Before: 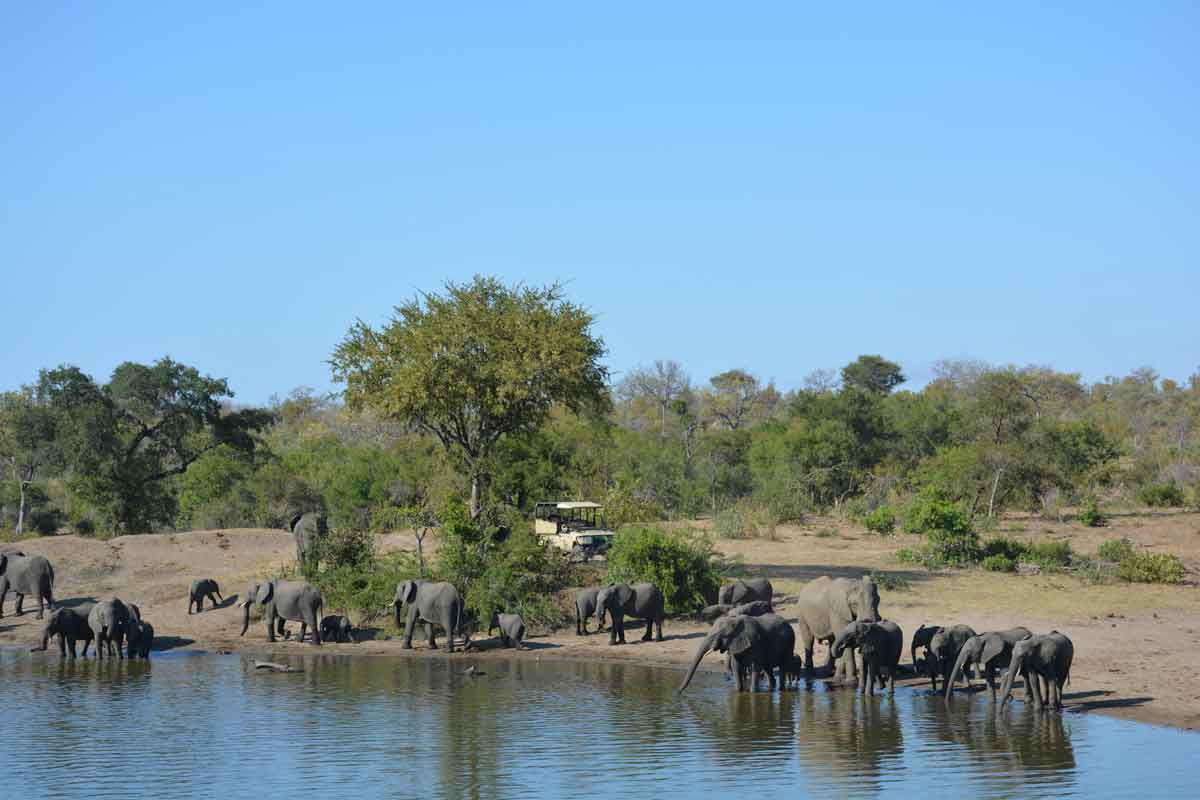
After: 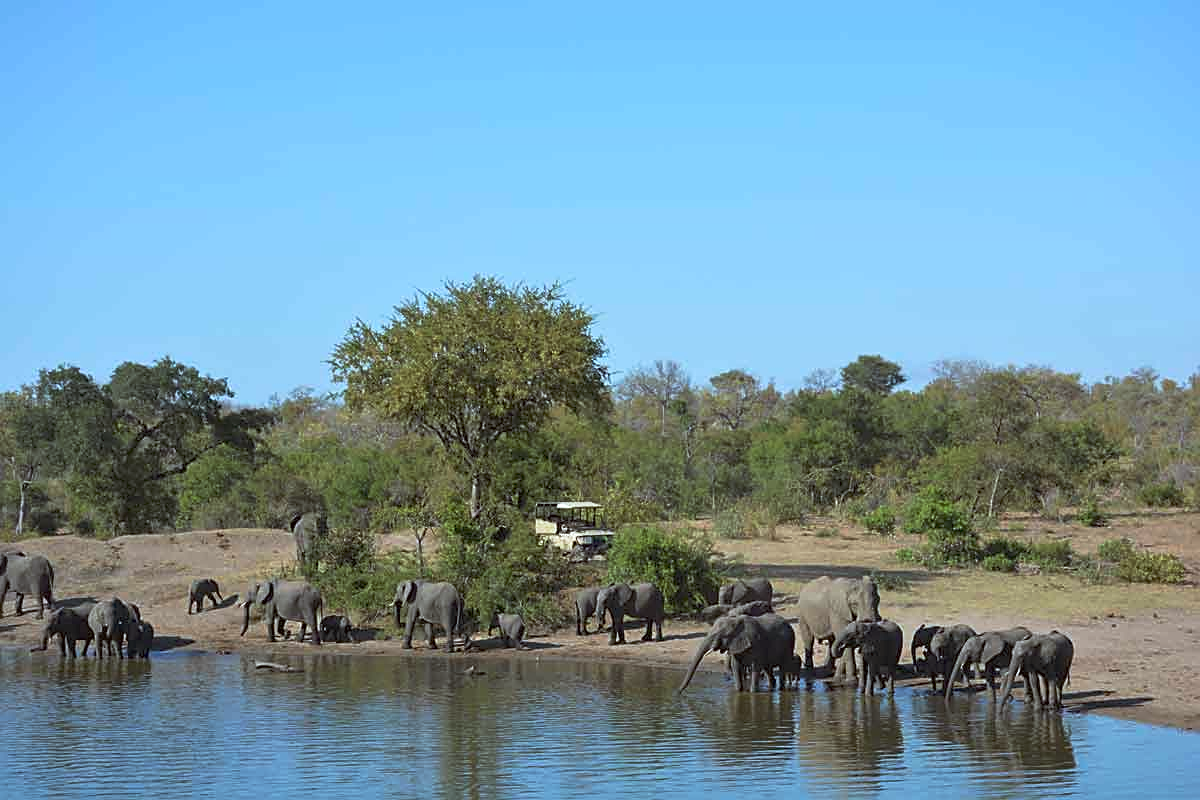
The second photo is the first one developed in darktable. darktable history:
tone curve: curves: ch0 [(0, 0) (0.003, 0.013) (0.011, 0.02) (0.025, 0.037) (0.044, 0.068) (0.069, 0.108) (0.1, 0.138) (0.136, 0.168) (0.177, 0.203) (0.224, 0.241) (0.277, 0.281) (0.335, 0.328) (0.399, 0.382) (0.468, 0.448) (0.543, 0.519) (0.623, 0.603) (0.709, 0.705) (0.801, 0.808) (0.898, 0.903) (1, 1)], preserve colors none
color correction: highlights a* -3.28, highlights b* -6.24, shadows a* 3.1, shadows b* 5.19
sharpen: on, module defaults
